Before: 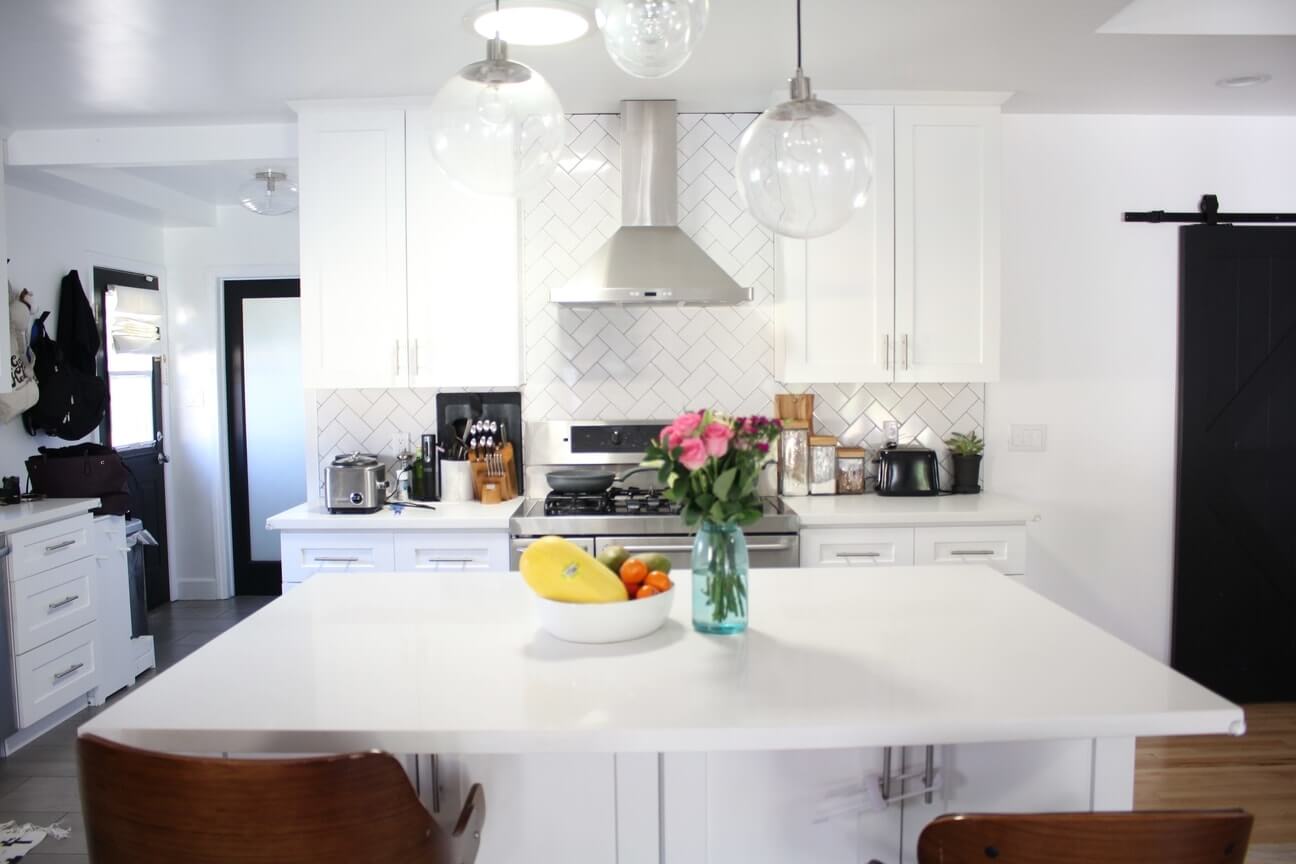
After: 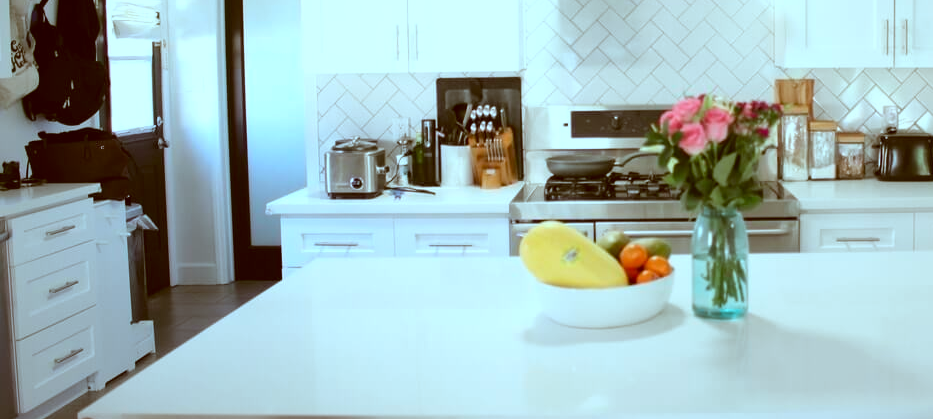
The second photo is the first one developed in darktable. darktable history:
crop: top 36.498%, right 27.964%, bottom 14.995%
color correction: highlights a* -14.62, highlights b* -16.22, shadows a* 10.12, shadows b* 29.4
